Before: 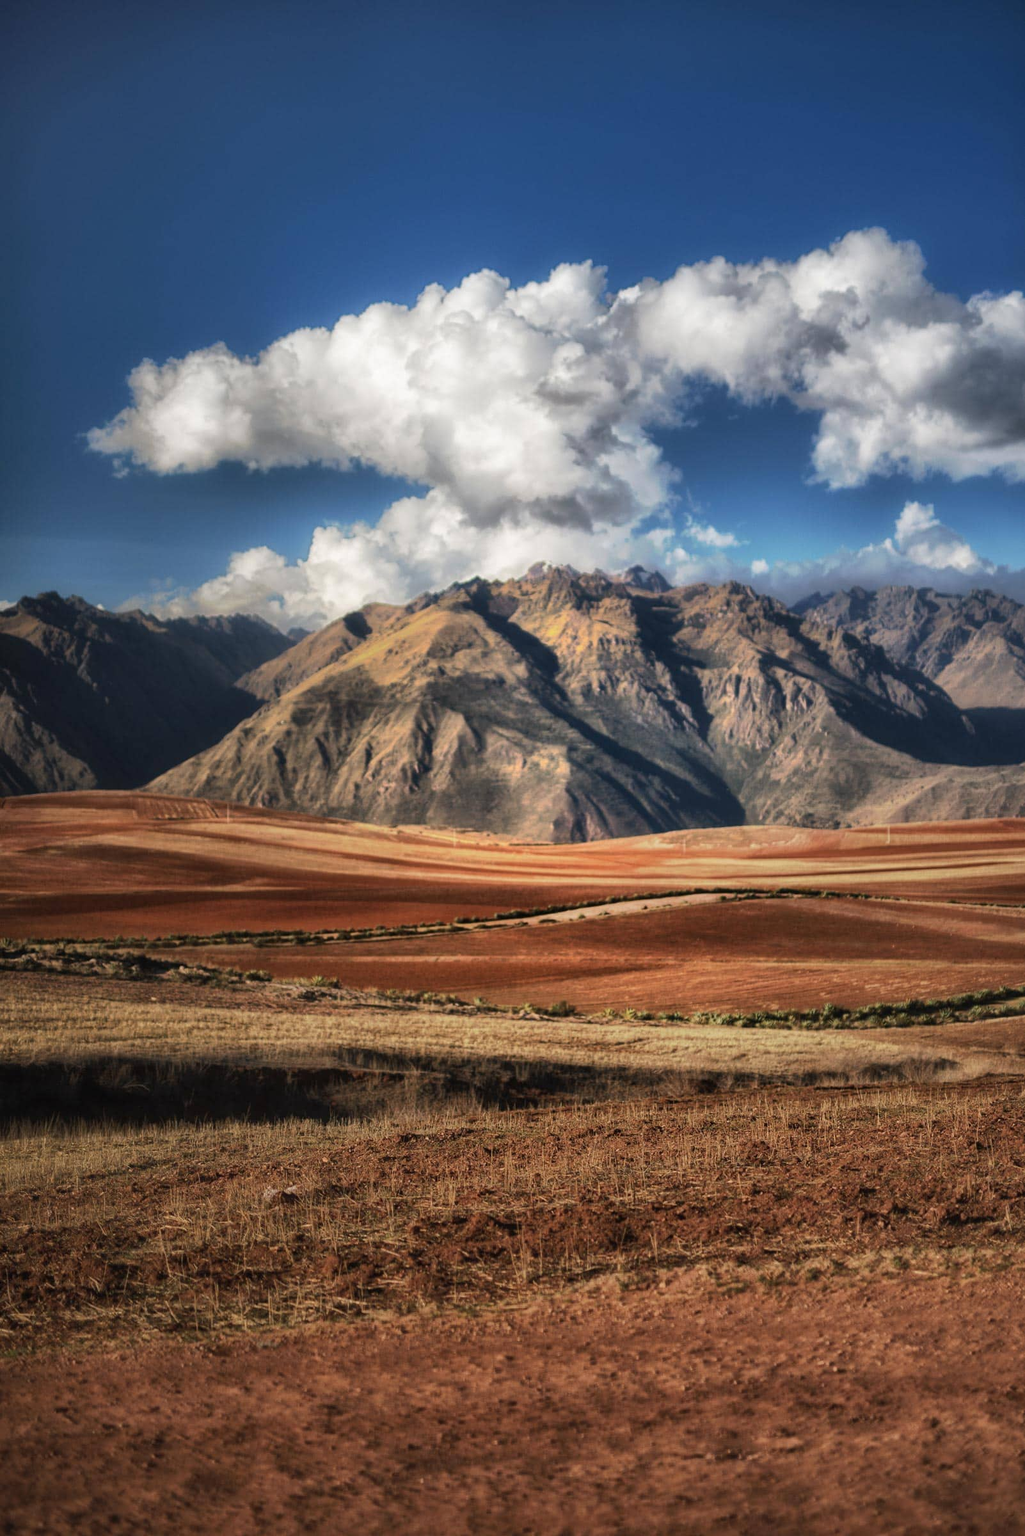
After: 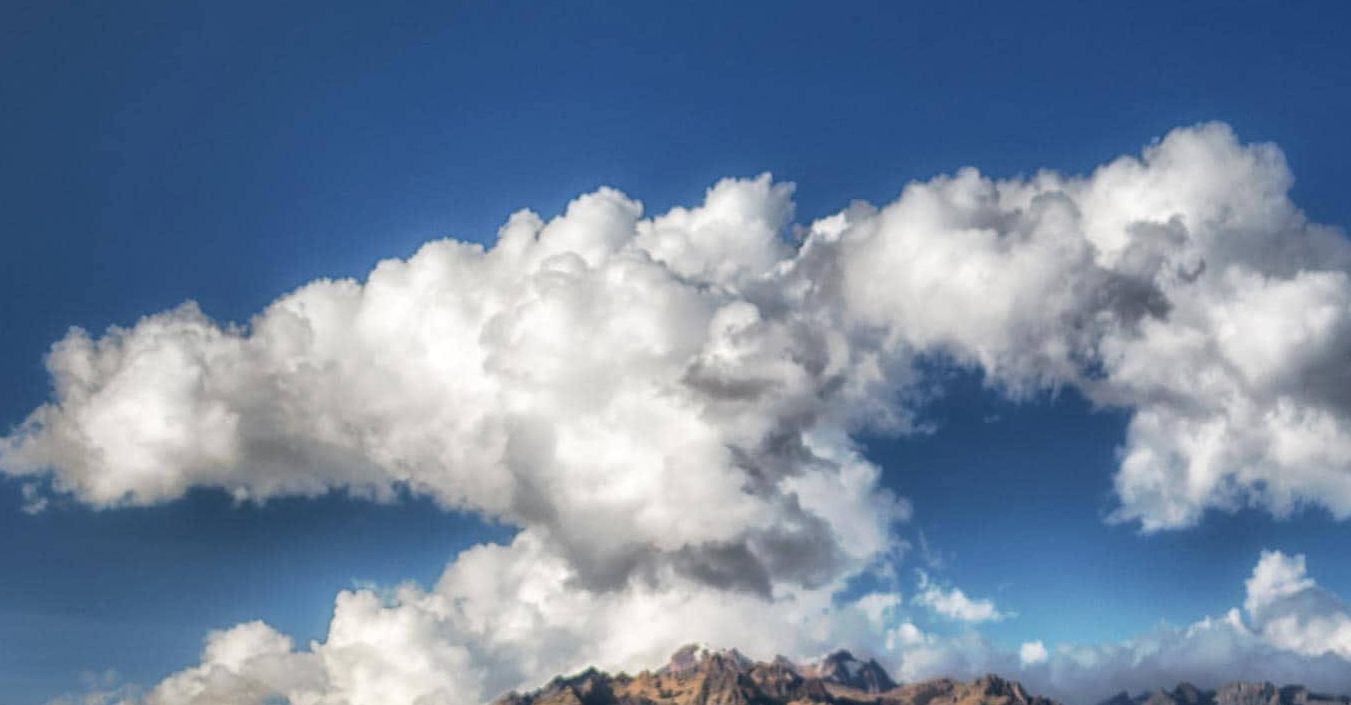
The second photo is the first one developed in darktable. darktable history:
crop and rotate: left 9.691%, top 9.723%, right 5.97%, bottom 60.884%
local contrast: on, module defaults
